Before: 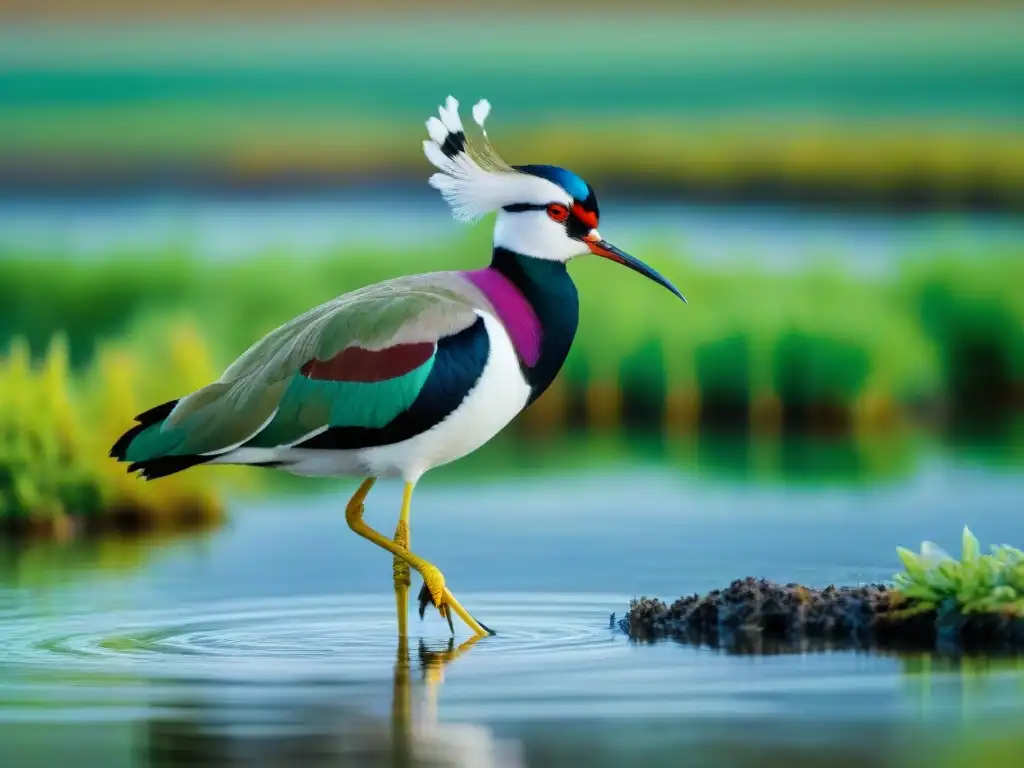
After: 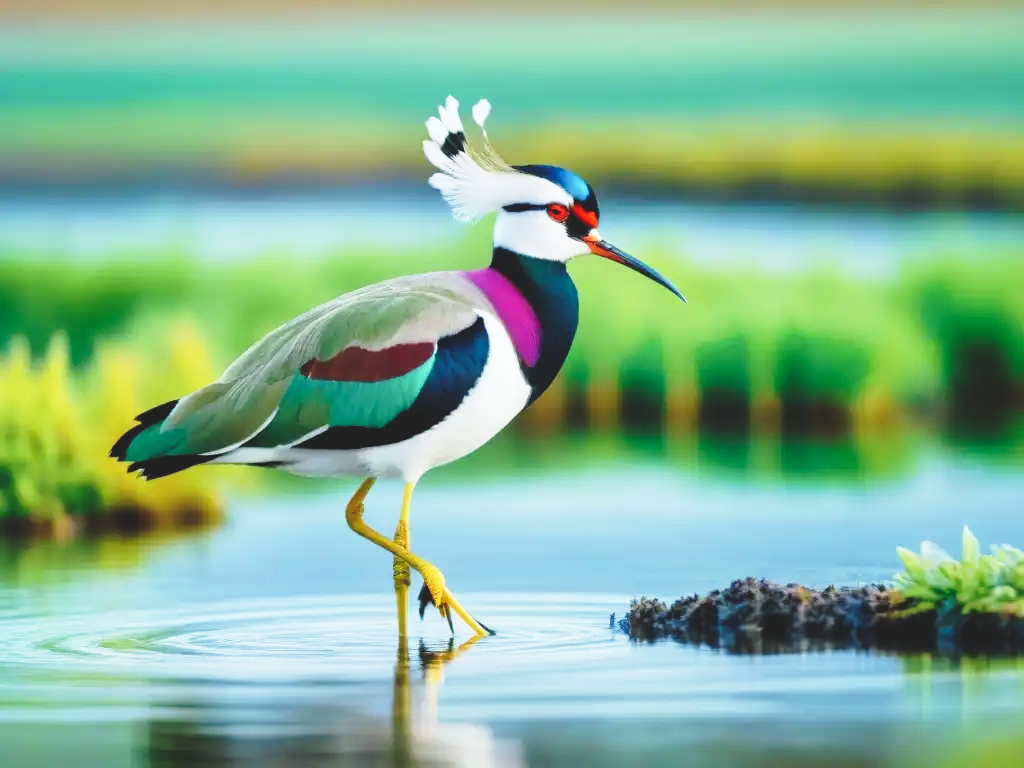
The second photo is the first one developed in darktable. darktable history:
base curve: curves: ch0 [(0, 0) (0.028, 0.03) (0.121, 0.232) (0.46, 0.748) (0.859, 0.968) (1, 1)], preserve colors none
exposure: black level correction -0.015
